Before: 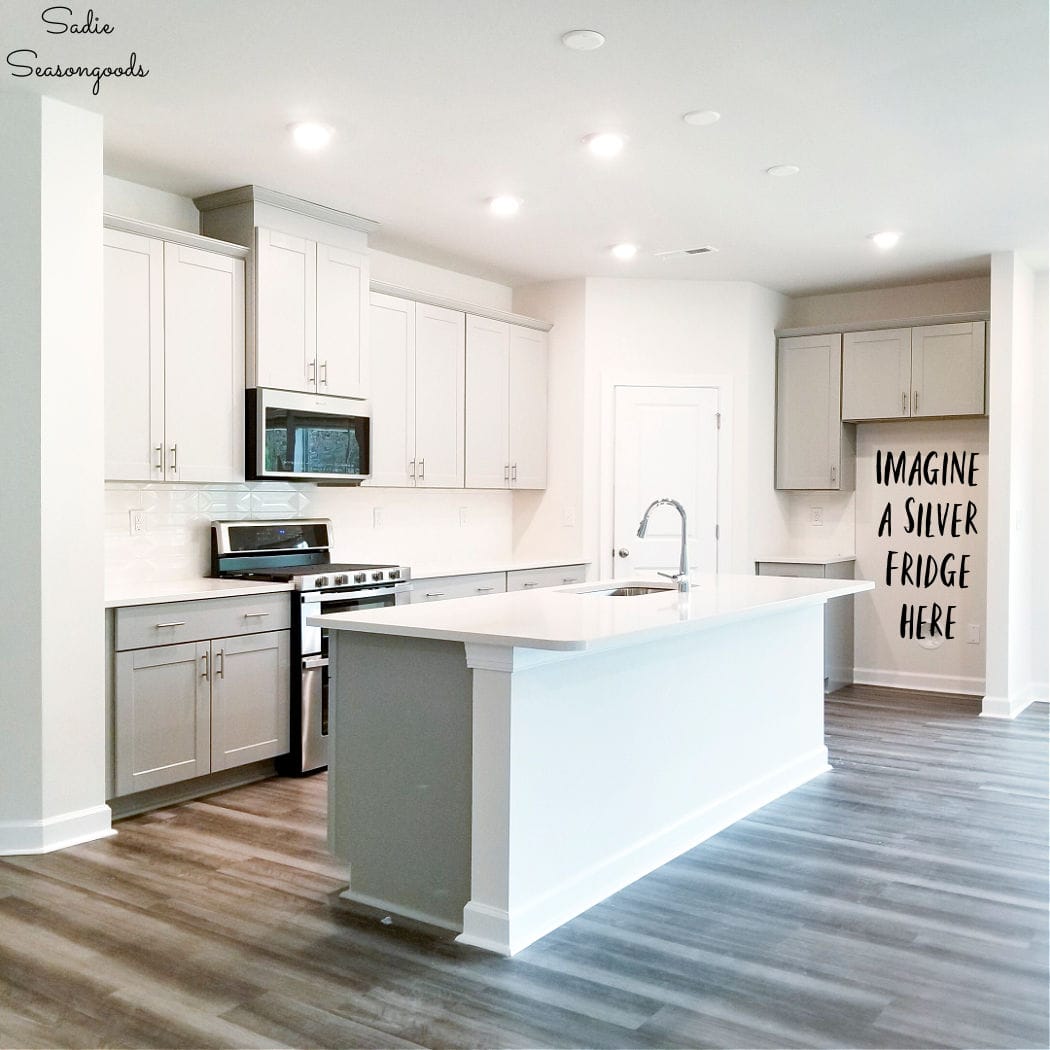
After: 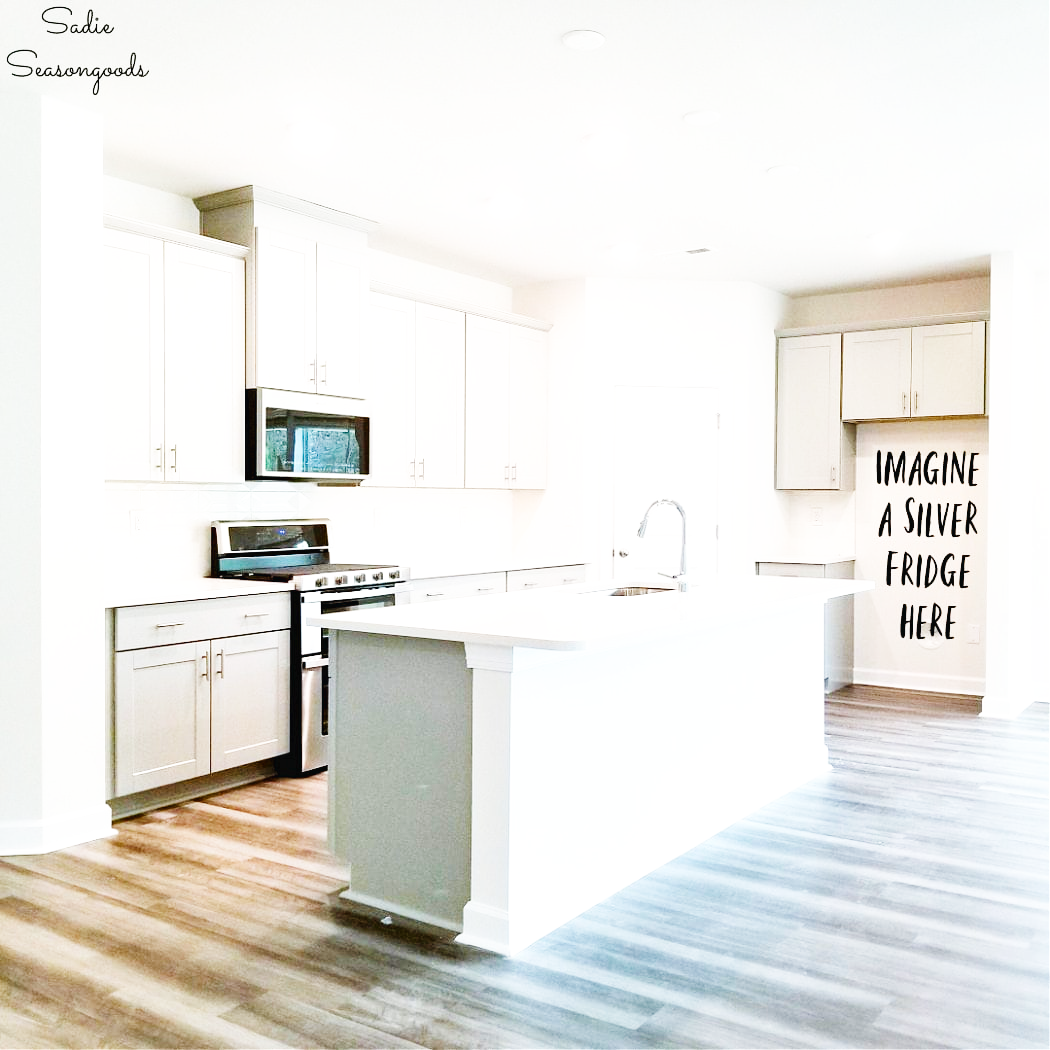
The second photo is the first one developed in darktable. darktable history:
contrast brightness saturation: saturation 0.13
base curve: curves: ch0 [(0, 0.003) (0.001, 0.002) (0.006, 0.004) (0.02, 0.022) (0.048, 0.086) (0.094, 0.234) (0.162, 0.431) (0.258, 0.629) (0.385, 0.8) (0.548, 0.918) (0.751, 0.988) (1, 1)], preserve colors none
